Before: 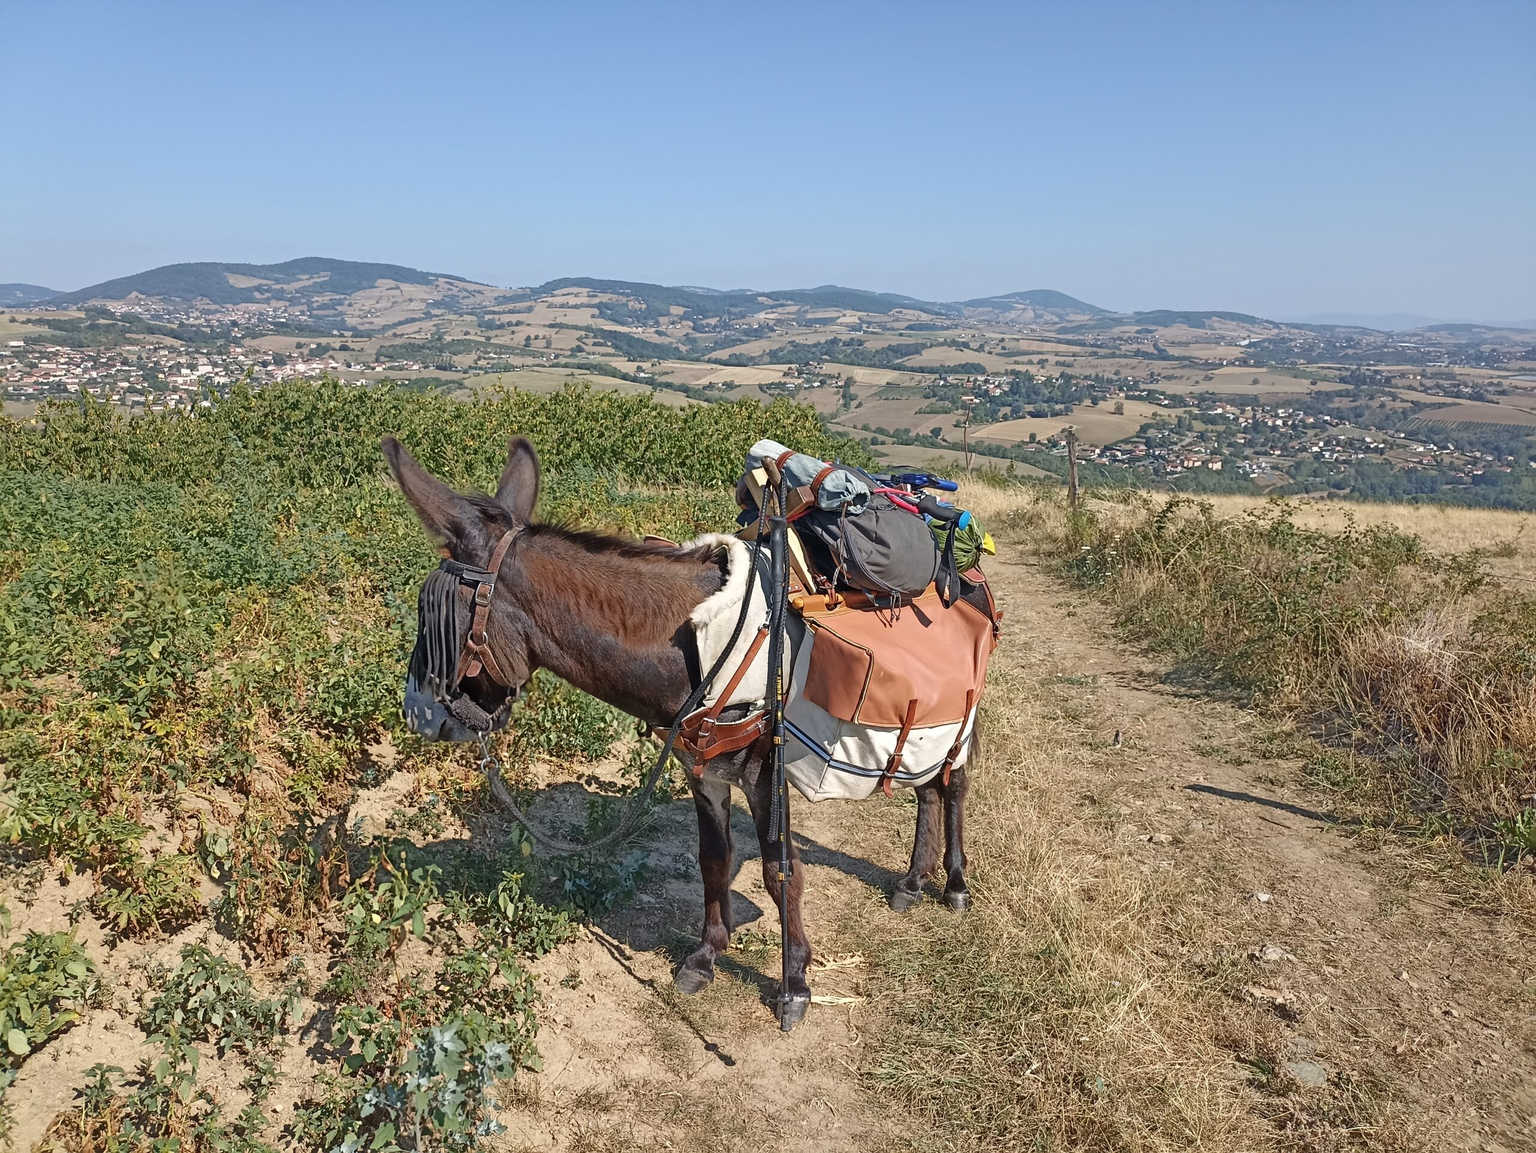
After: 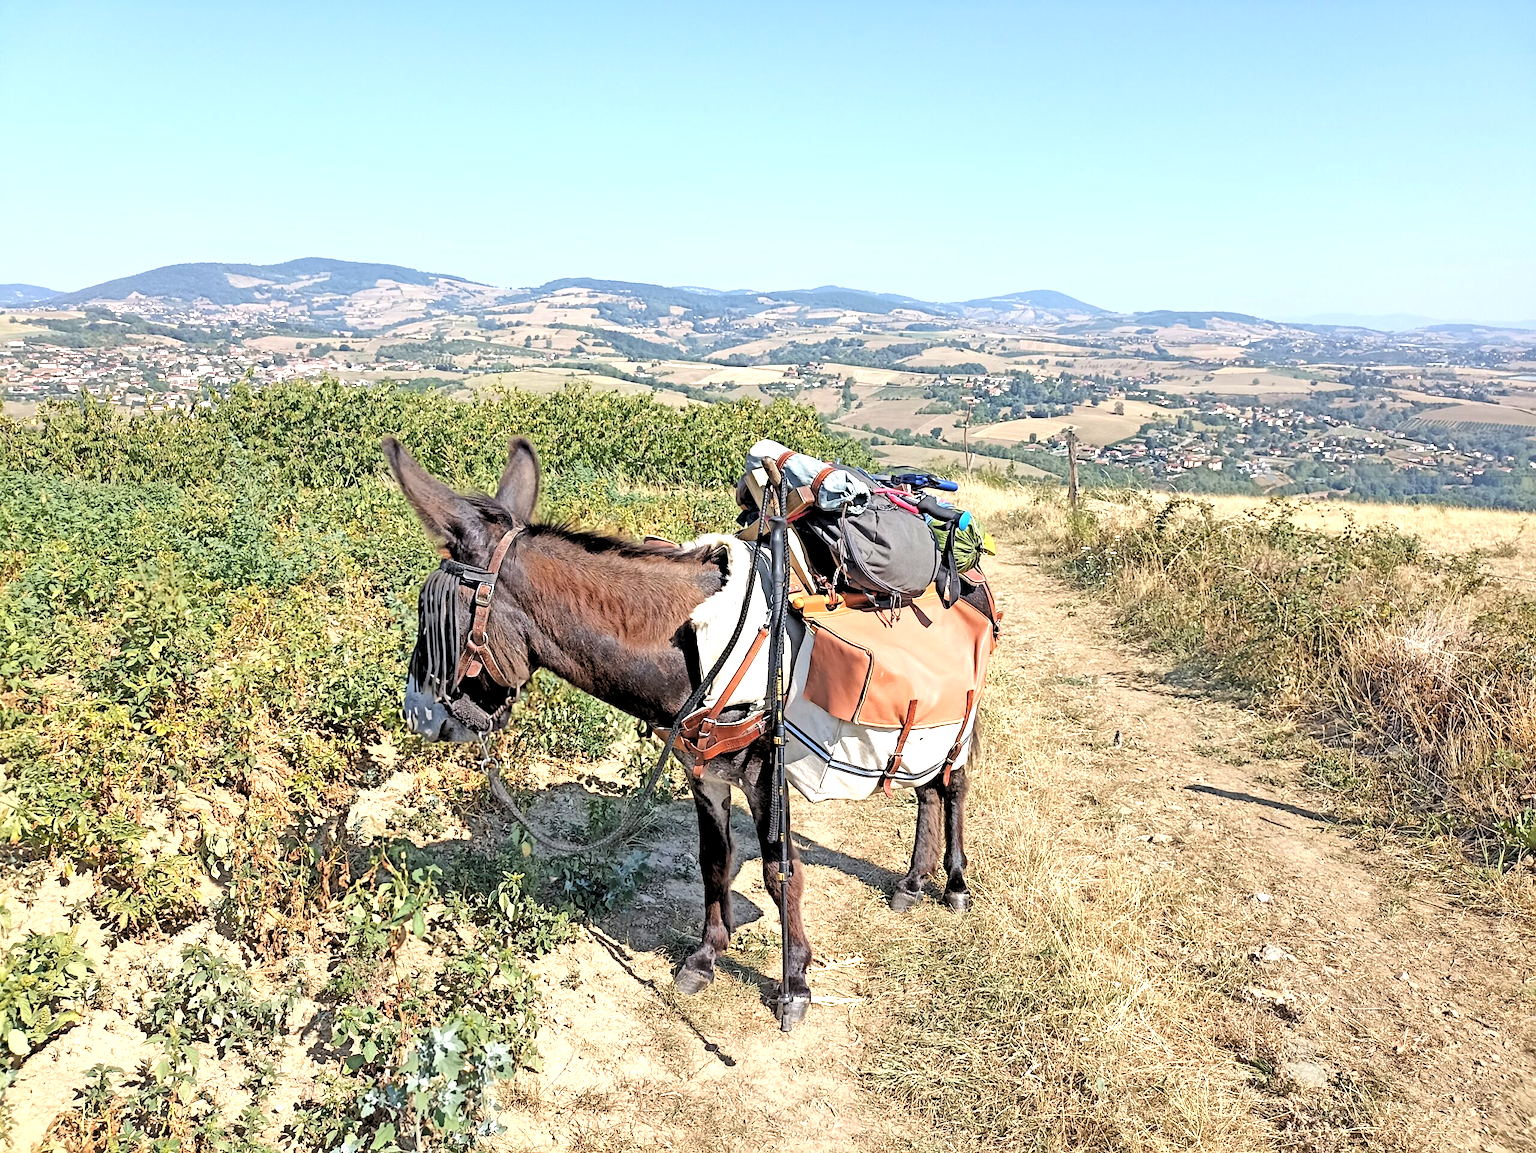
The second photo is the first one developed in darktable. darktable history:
rgb levels: levels [[0.029, 0.461, 0.922], [0, 0.5, 1], [0, 0.5, 1]]
base curve: curves: ch0 [(0, 0) (0.472, 0.508) (1, 1)]
exposure: black level correction 0, exposure 0.9 EV, compensate highlight preservation false
